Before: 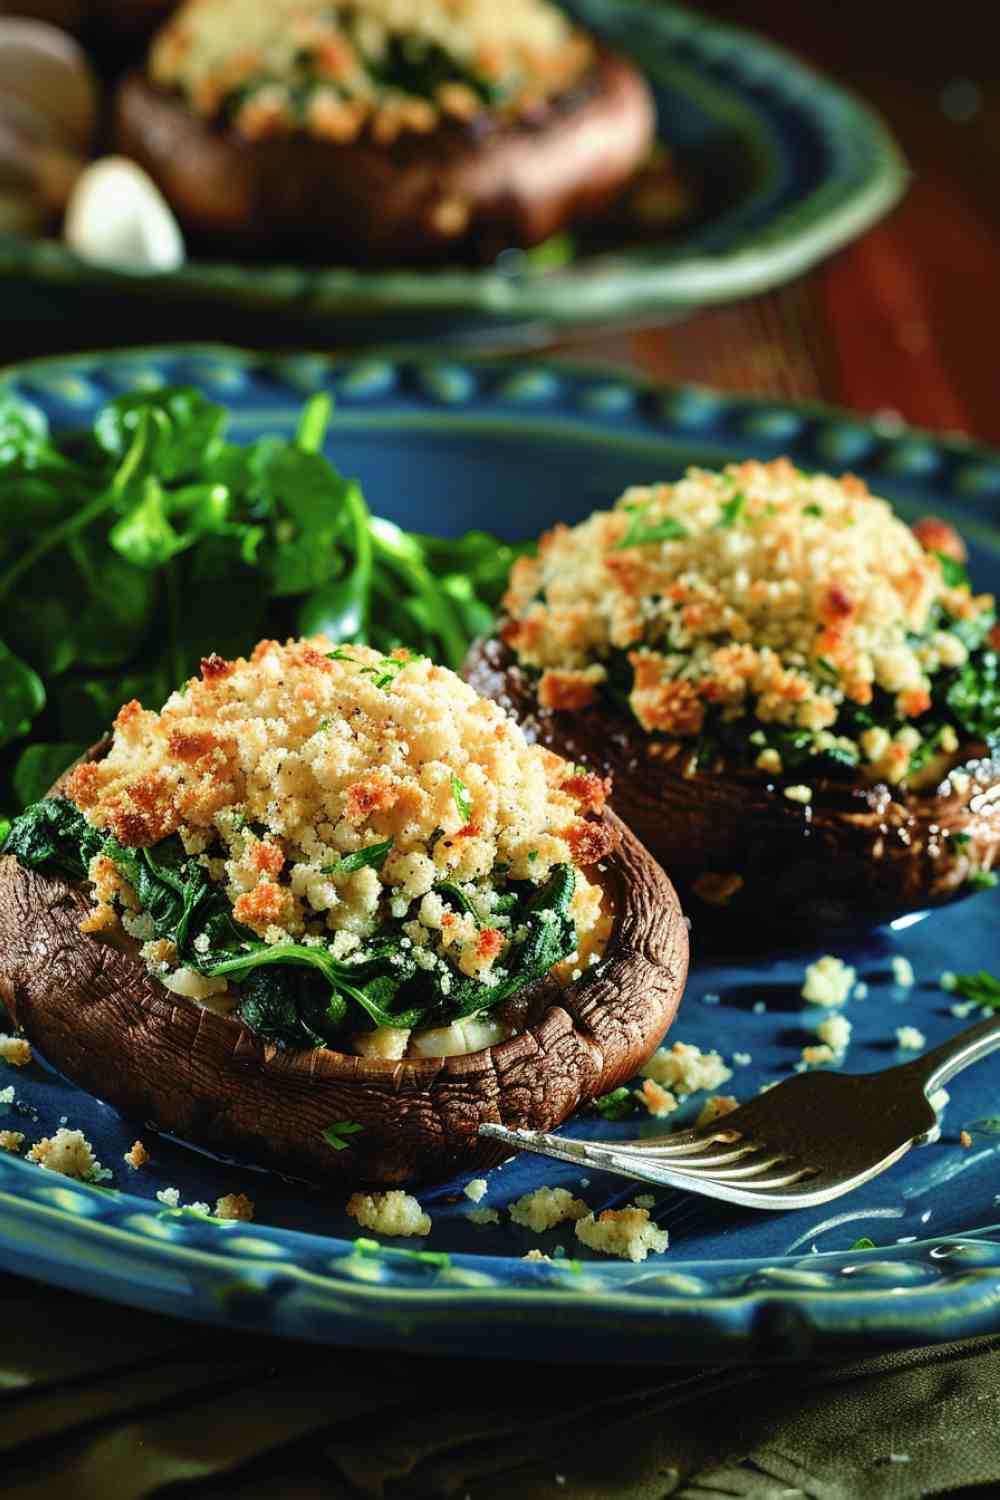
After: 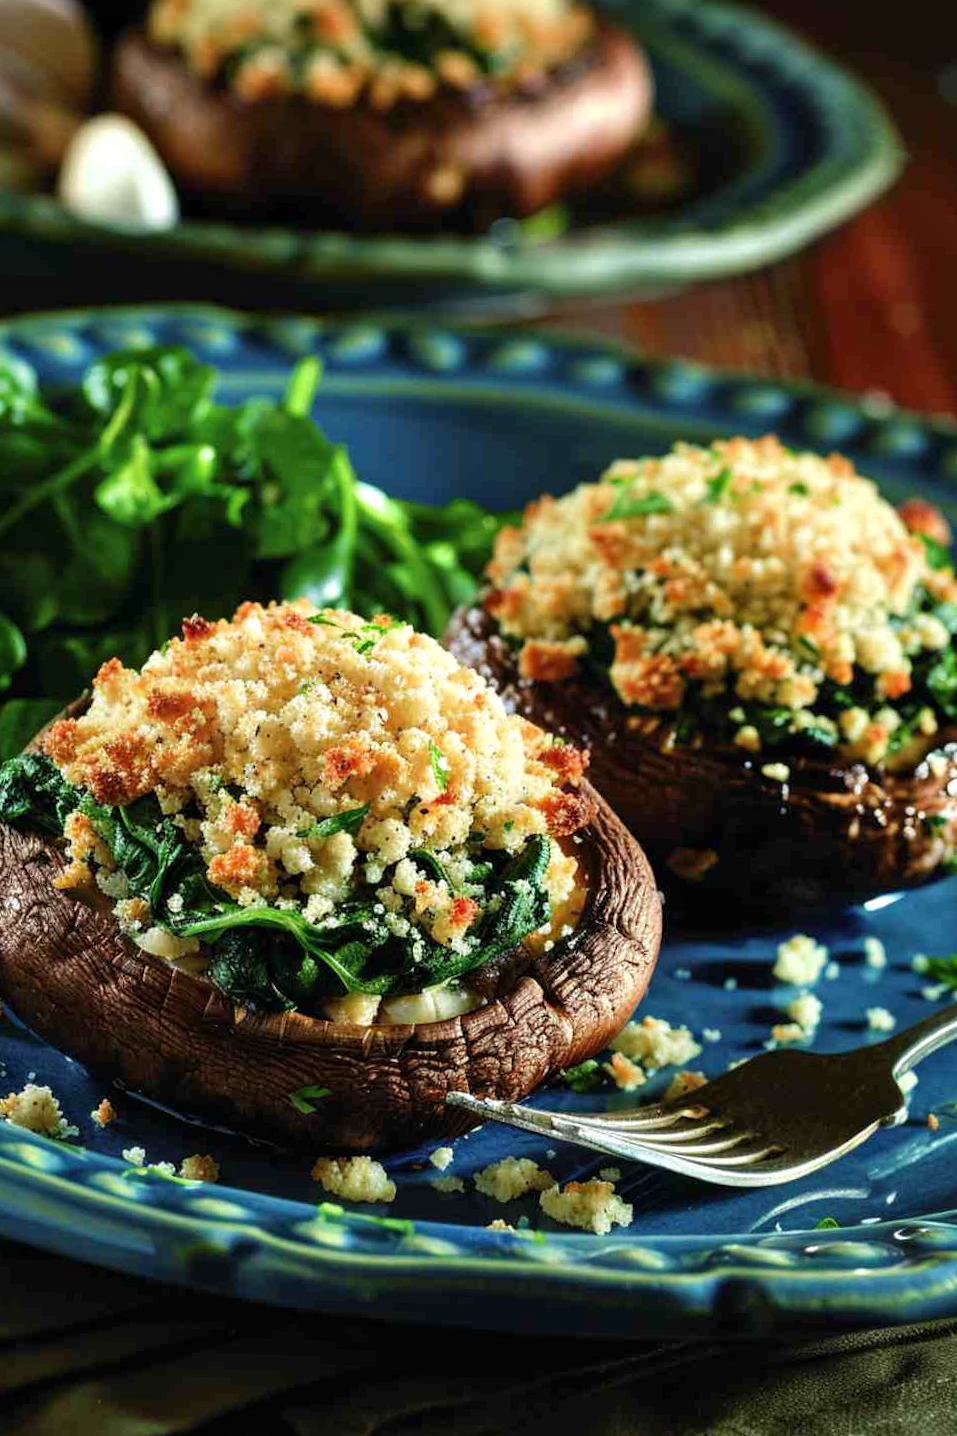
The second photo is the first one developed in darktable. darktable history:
local contrast: highlights 106%, shadows 101%, detail 119%, midtone range 0.2
crop and rotate: angle -1.71°
